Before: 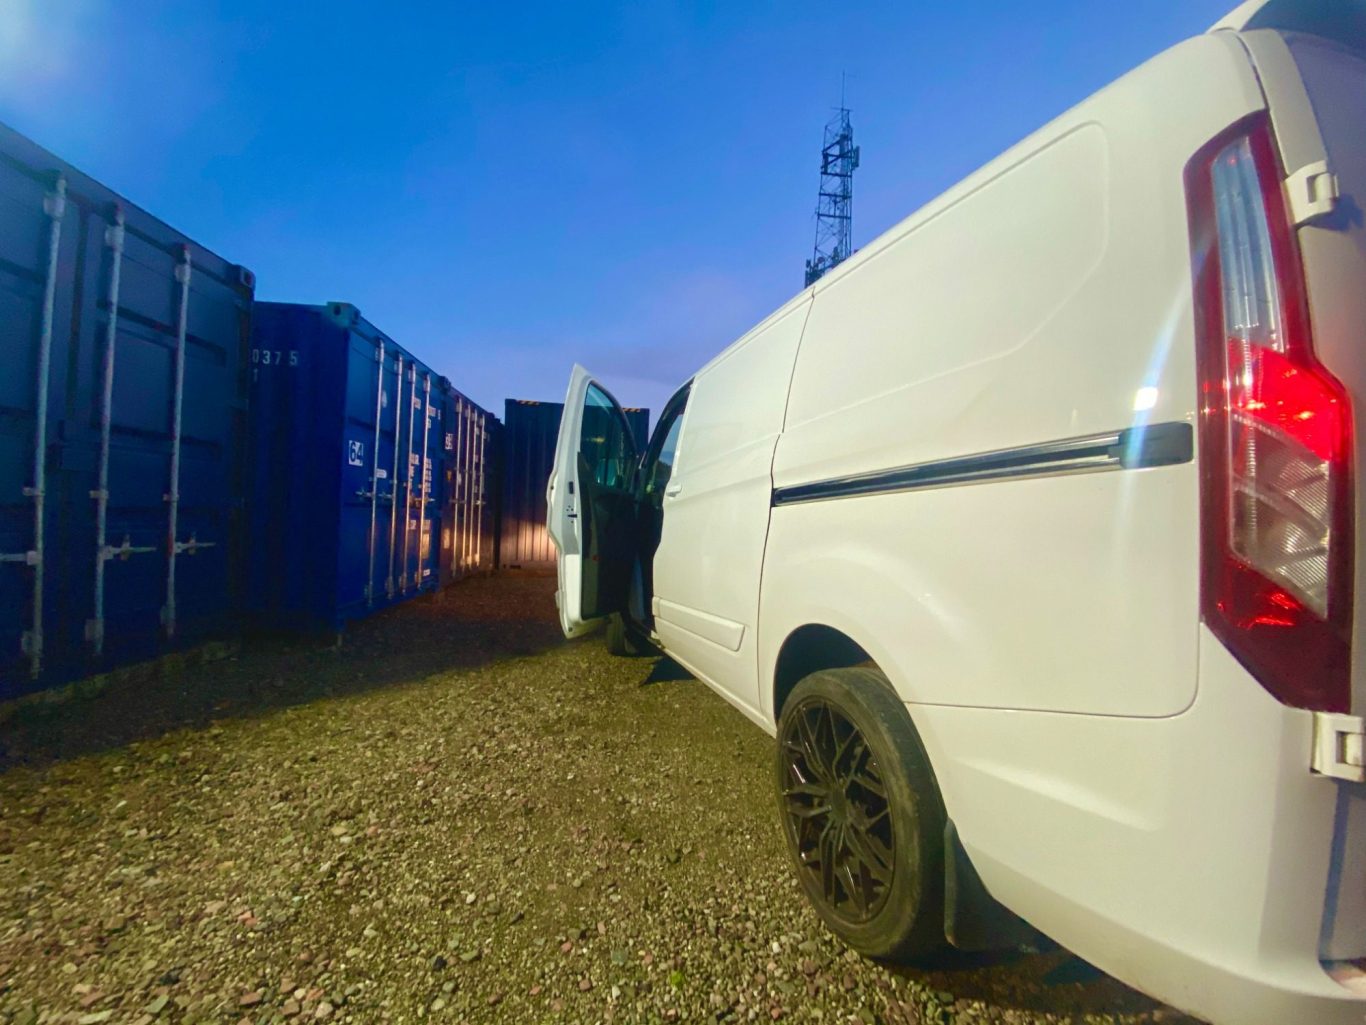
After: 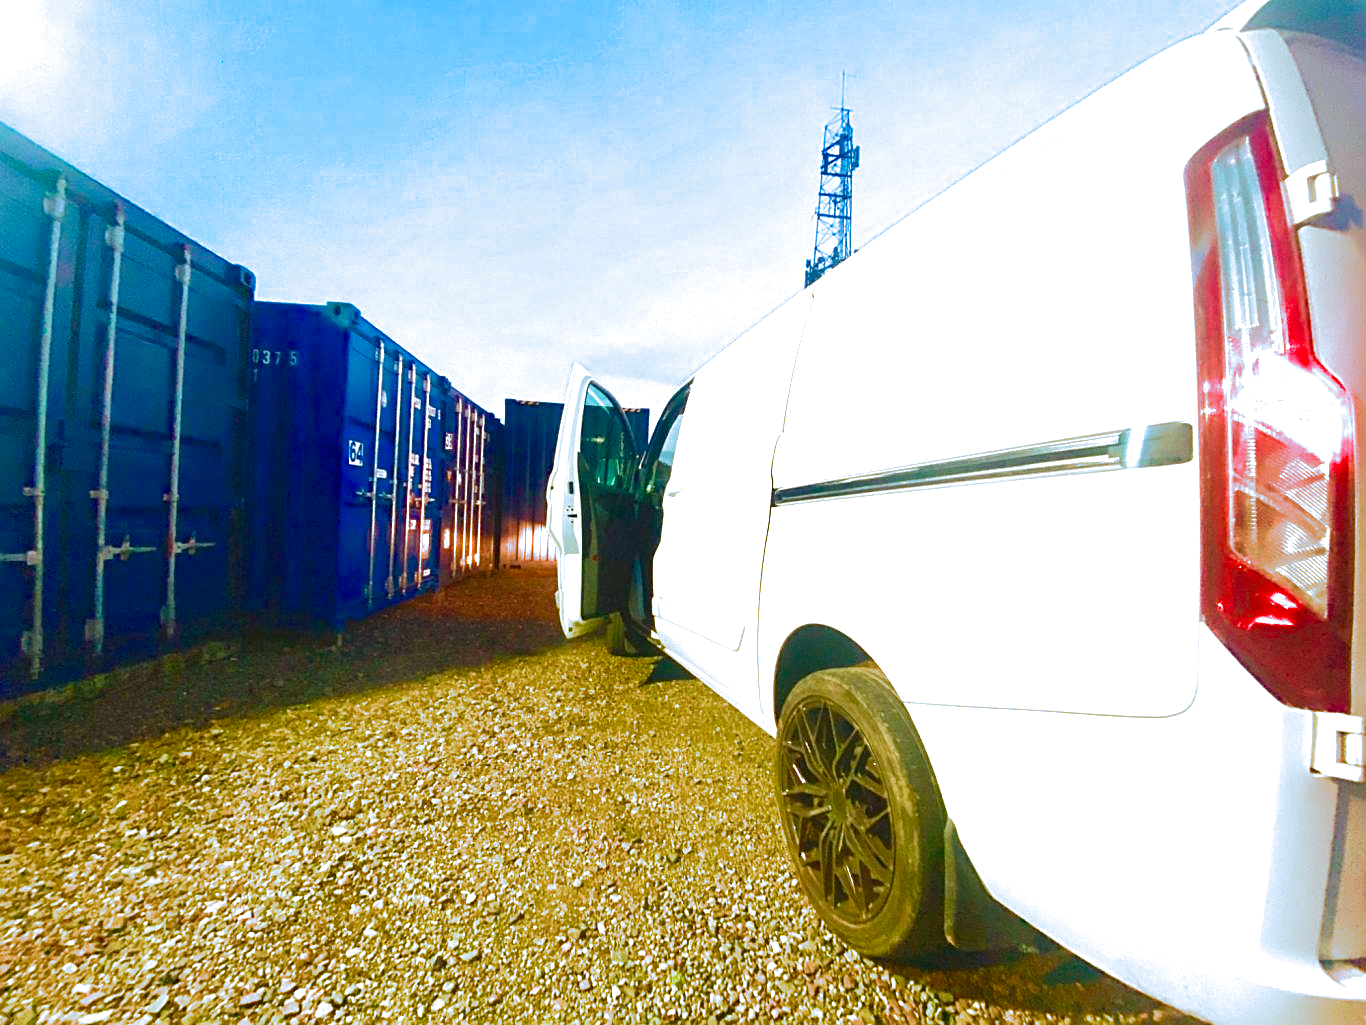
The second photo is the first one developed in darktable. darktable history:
sharpen: on, module defaults
exposure: black level correction 0.001, exposure 1.3 EV, compensate highlight preservation false
split-toning: shadows › hue 351.18°, shadows › saturation 0.86, highlights › hue 218.82°, highlights › saturation 0.73, balance -19.167
white balance: red 1.08, blue 0.791
color balance rgb: linear chroma grading › shadows 32%, linear chroma grading › global chroma -2%, linear chroma grading › mid-tones 4%, perceptual saturation grading › global saturation -2%, perceptual saturation grading › highlights -8%, perceptual saturation grading › mid-tones 8%, perceptual saturation grading › shadows 4%, perceptual brilliance grading › highlights 8%, perceptual brilliance grading › mid-tones 4%, perceptual brilliance grading › shadows 2%, global vibrance 16%, saturation formula JzAzBz (2021)
